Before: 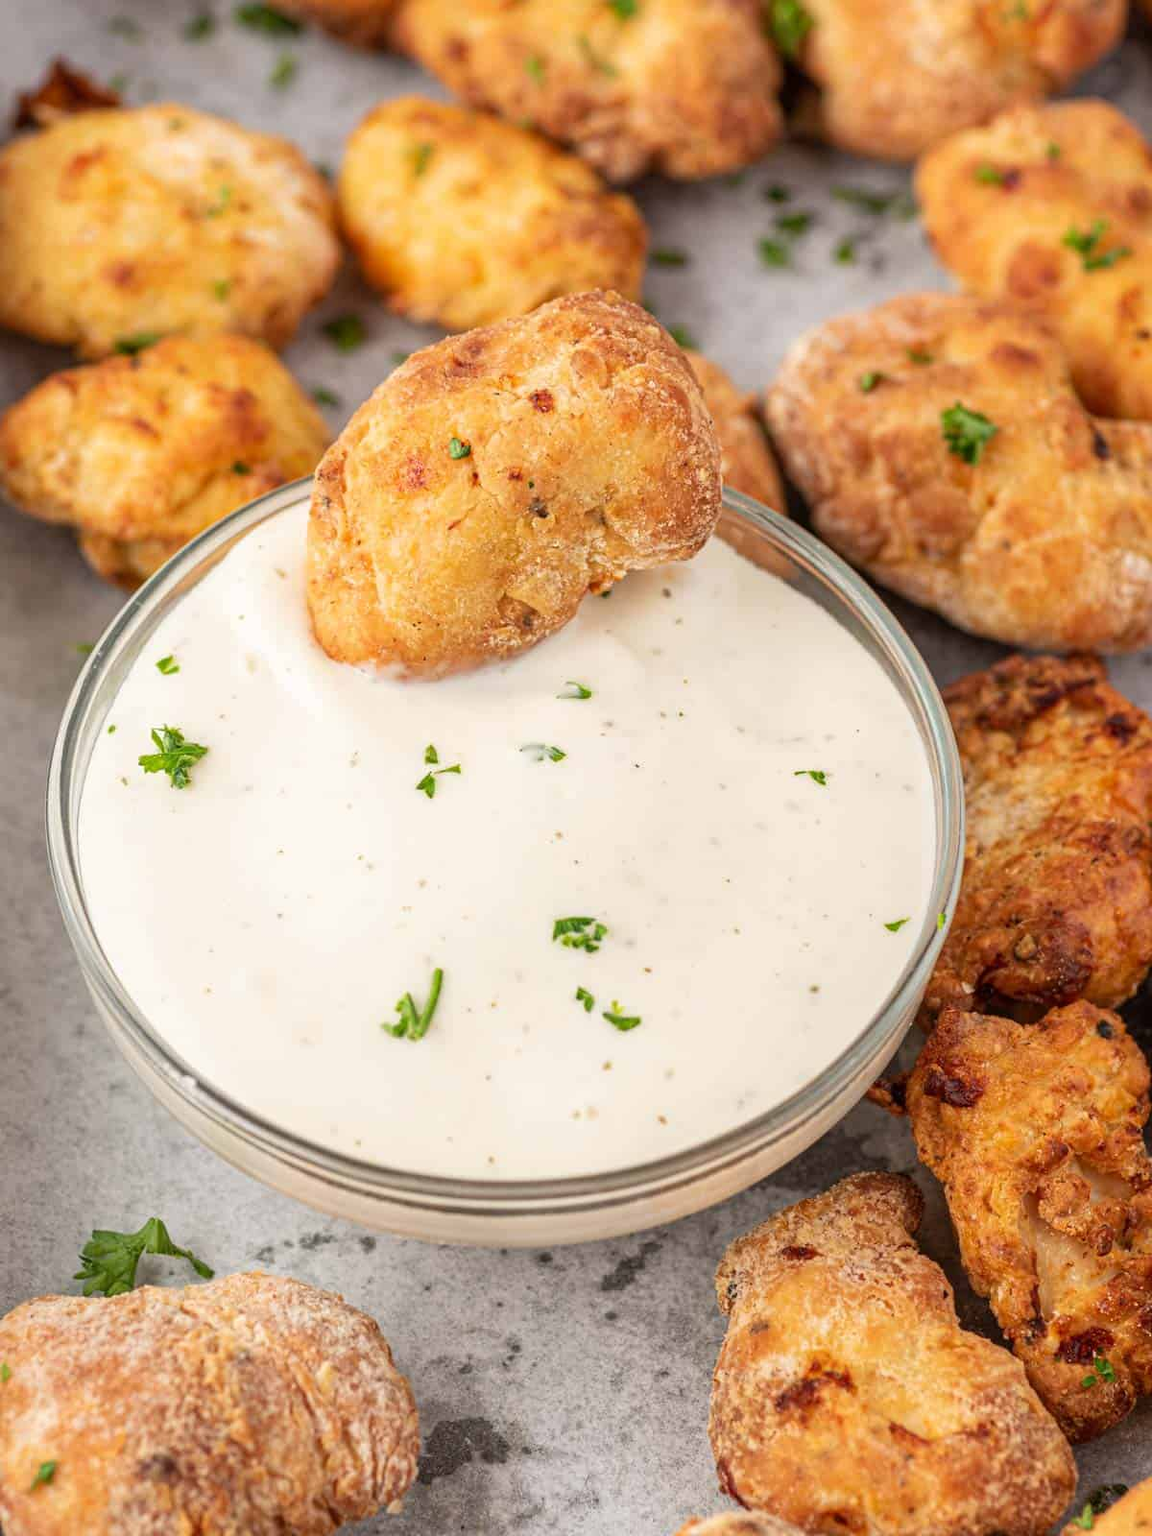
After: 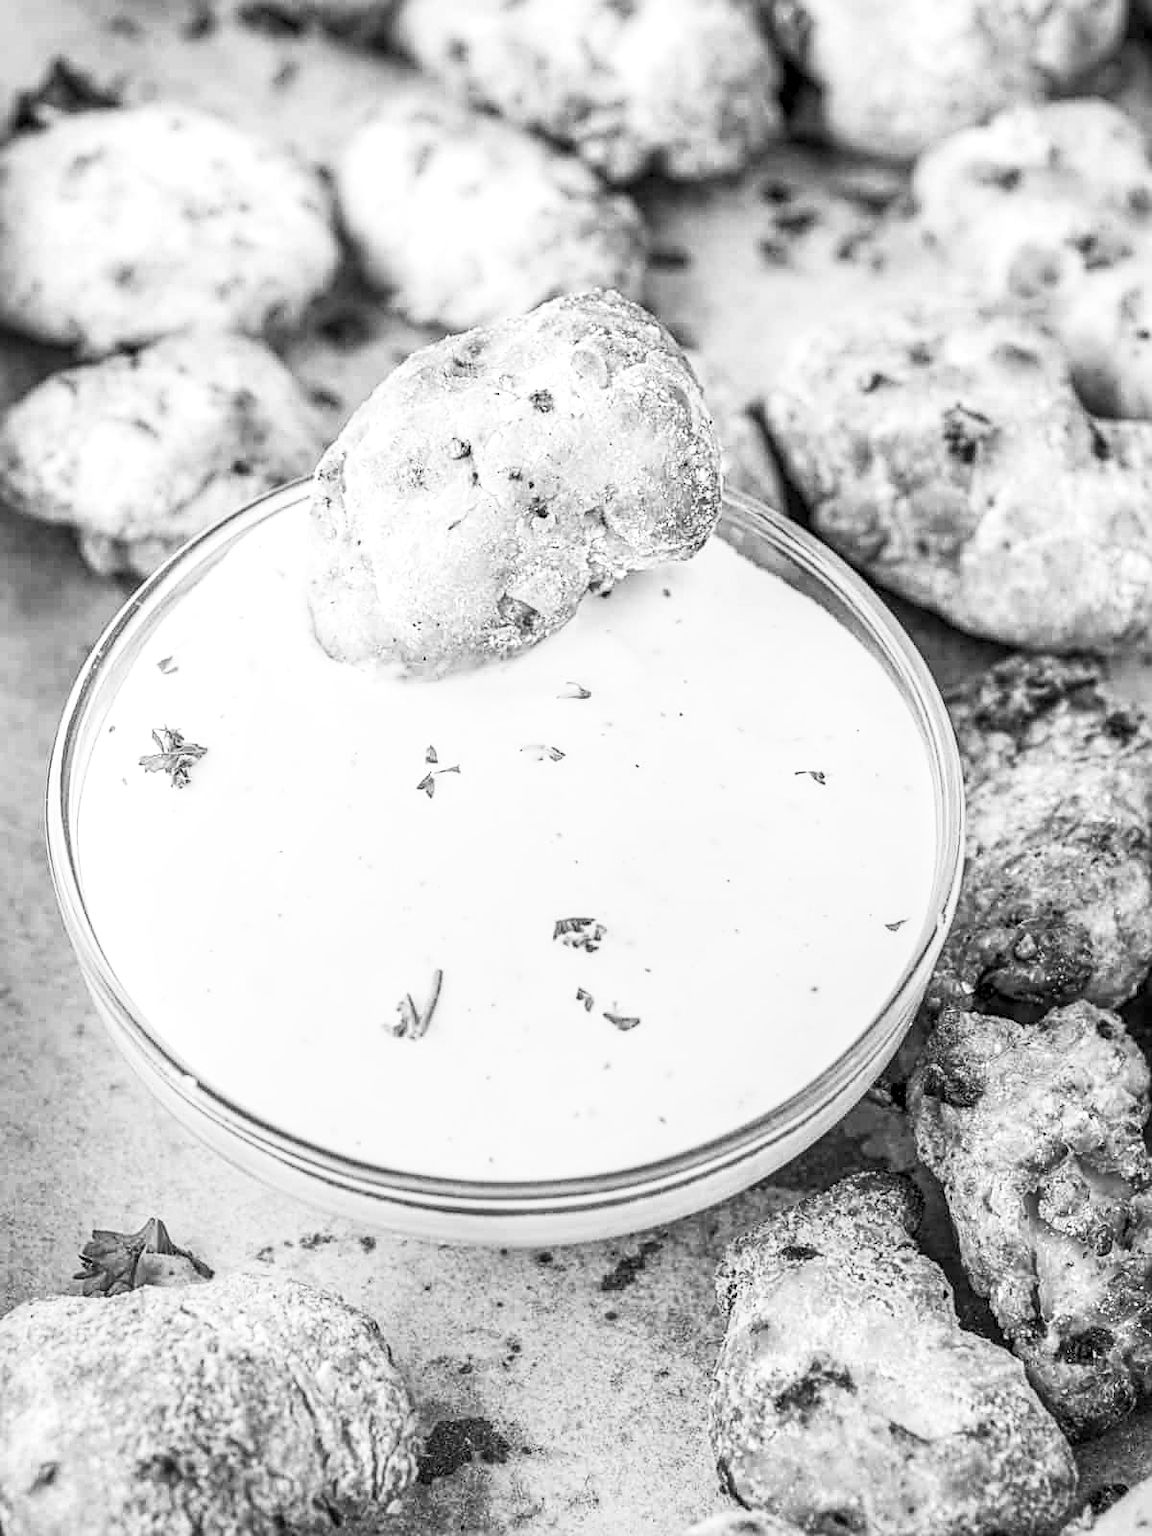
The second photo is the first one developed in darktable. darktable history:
contrast brightness saturation: contrast 0.39, brightness 0.53
graduated density: rotation -180°, offset 24.95
local contrast: detail 150%
monochrome: a 30.25, b 92.03
sharpen: on, module defaults
